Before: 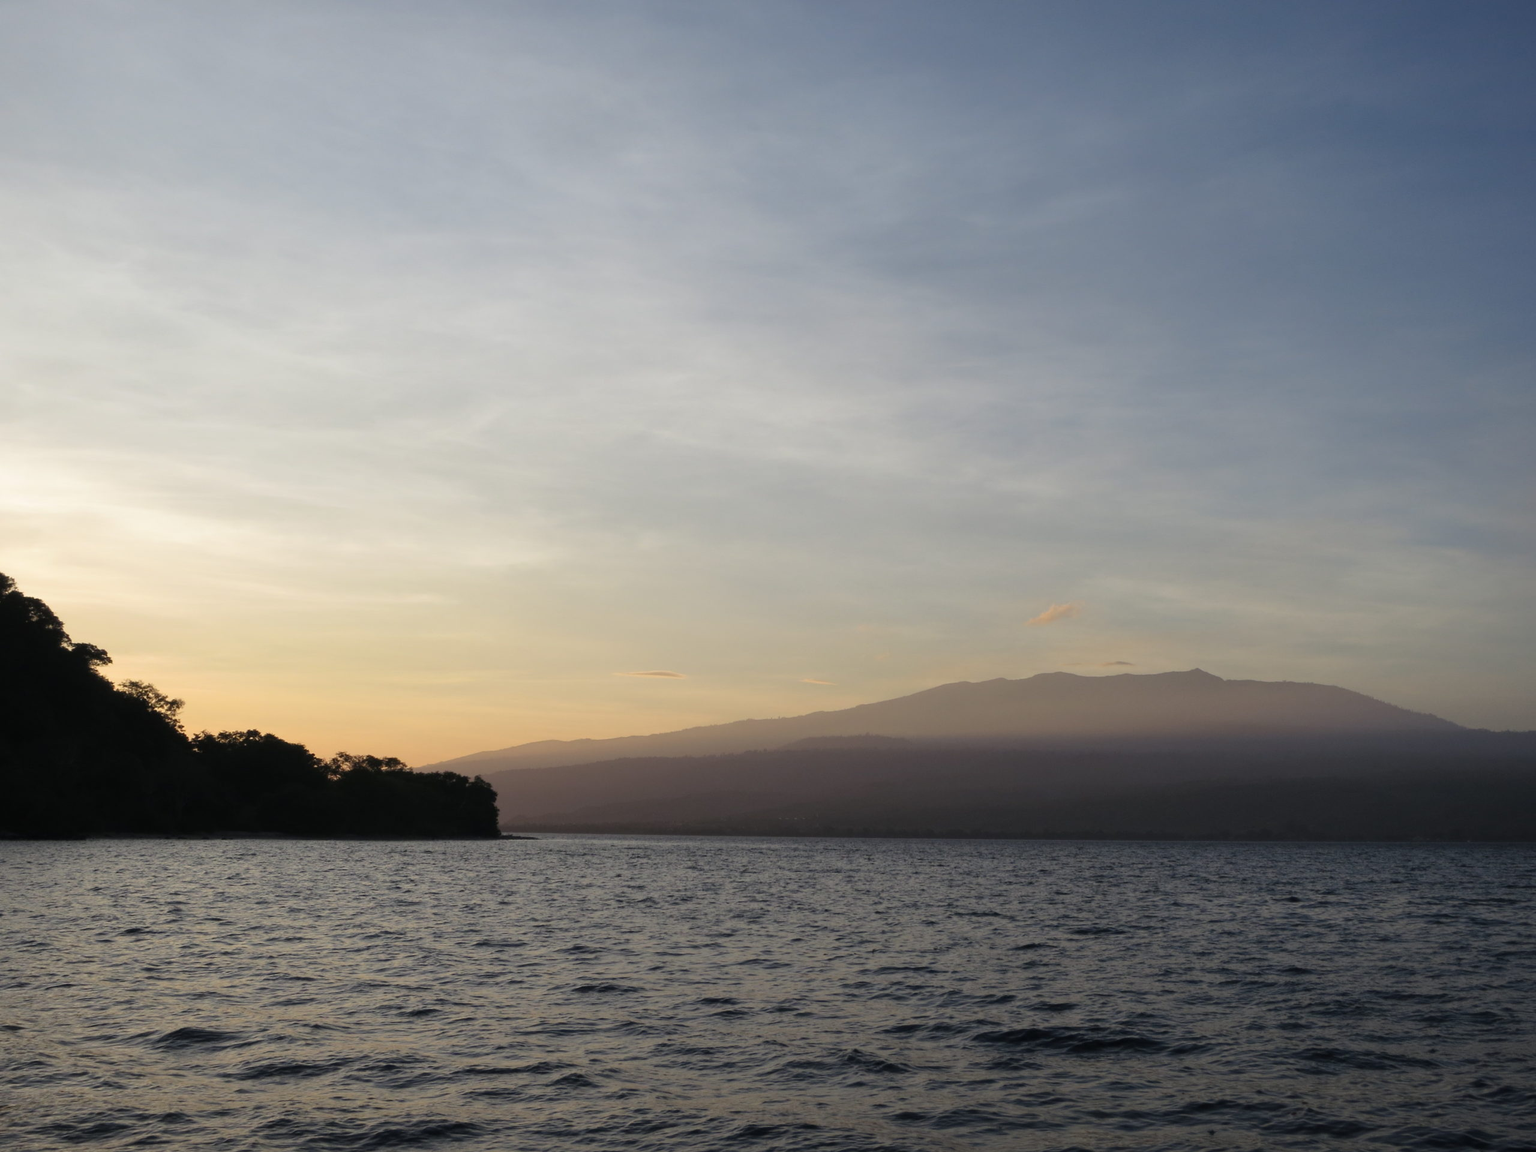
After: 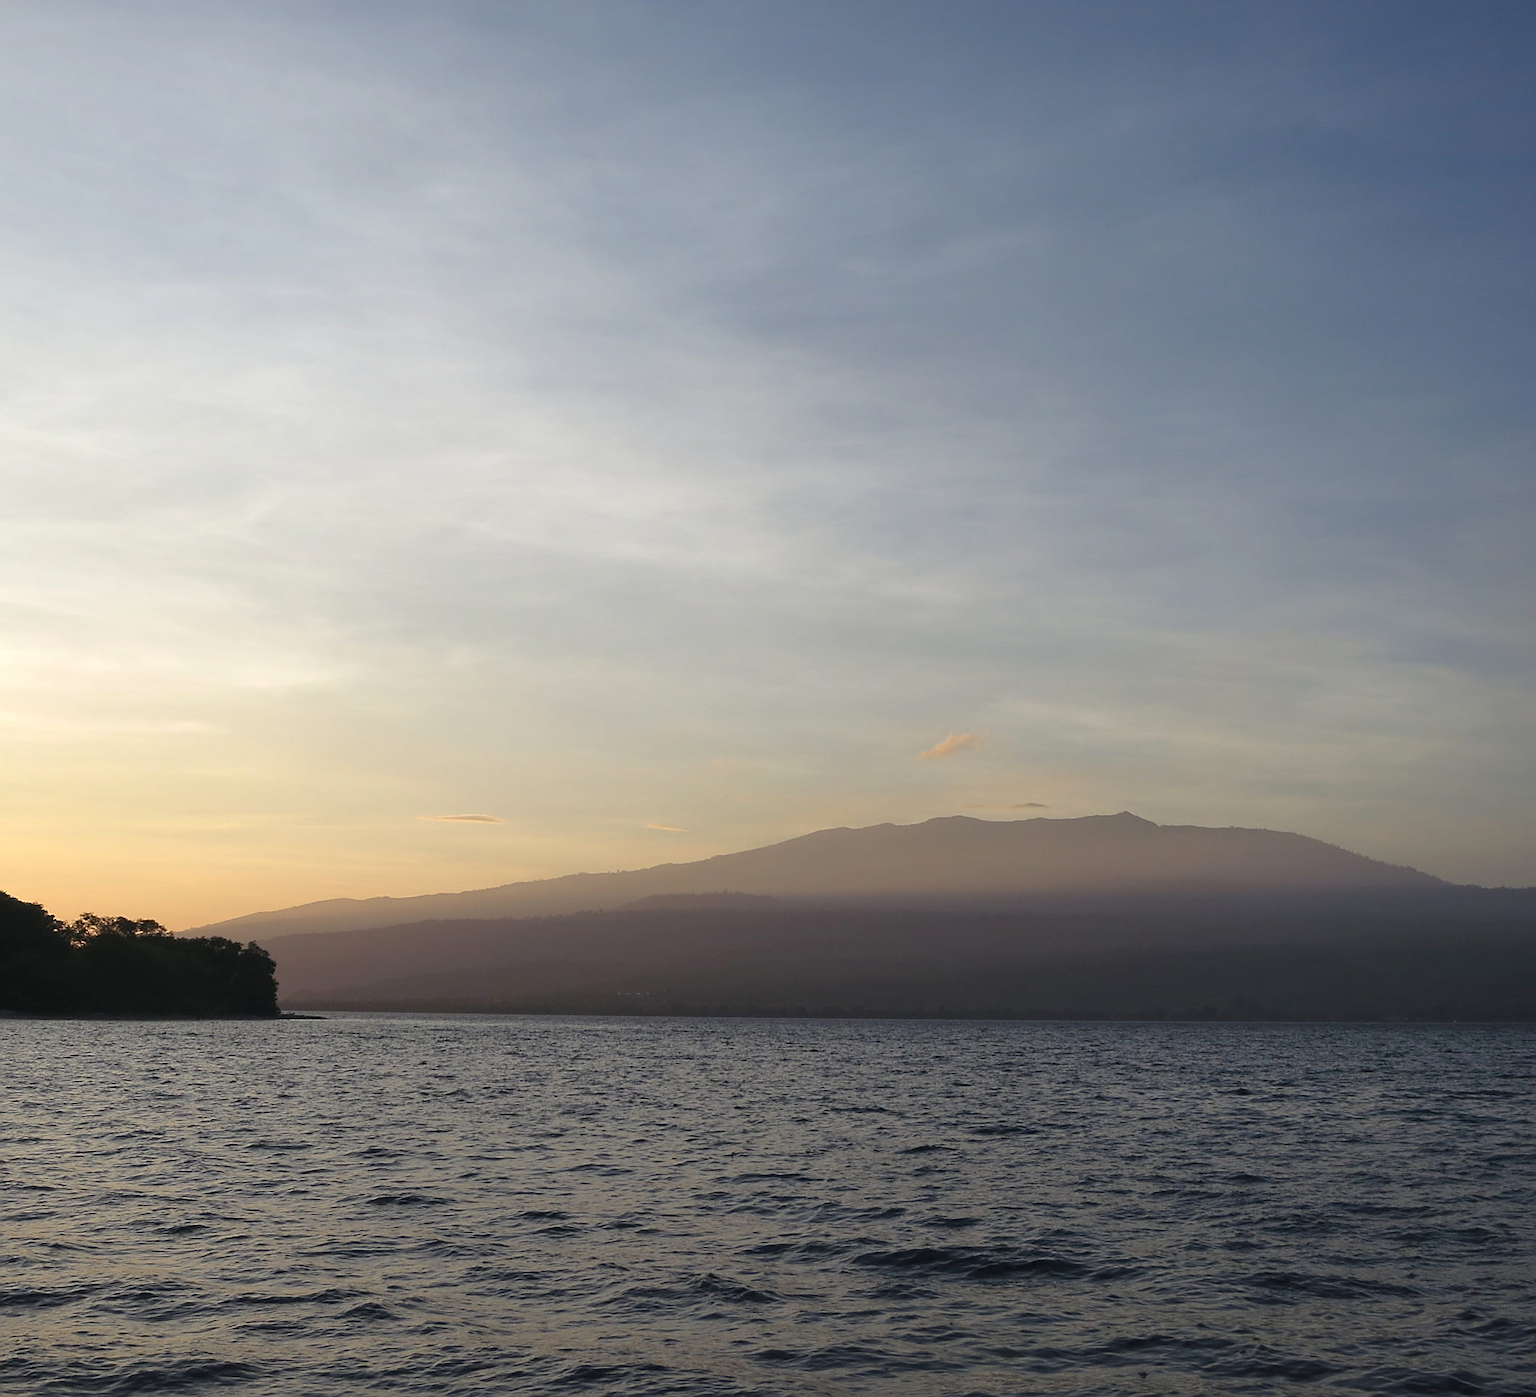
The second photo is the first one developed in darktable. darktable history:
exposure: exposure 0.561 EV, compensate highlight preservation false
crop: left 17.61%, bottom 0.018%
sharpen: radius 1.419, amount 1.249, threshold 0.761
tone equalizer: -8 EV 0.245 EV, -7 EV 0.434 EV, -6 EV 0.403 EV, -5 EV 0.27 EV, -3 EV -0.27 EV, -2 EV -0.412 EV, -1 EV -0.441 EV, +0 EV -0.257 EV, mask exposure compensation -0.502 EV
